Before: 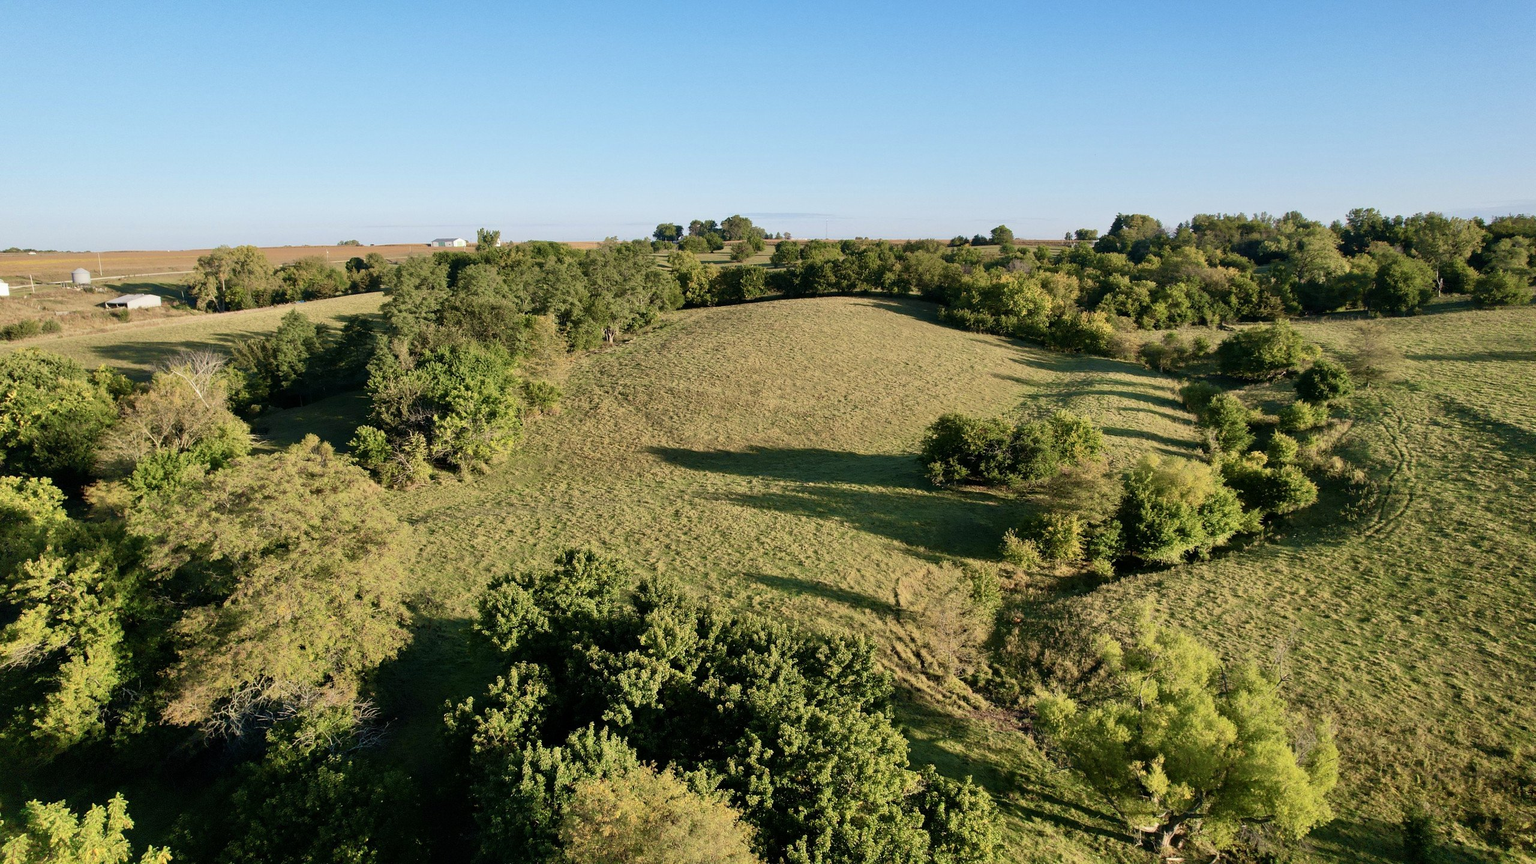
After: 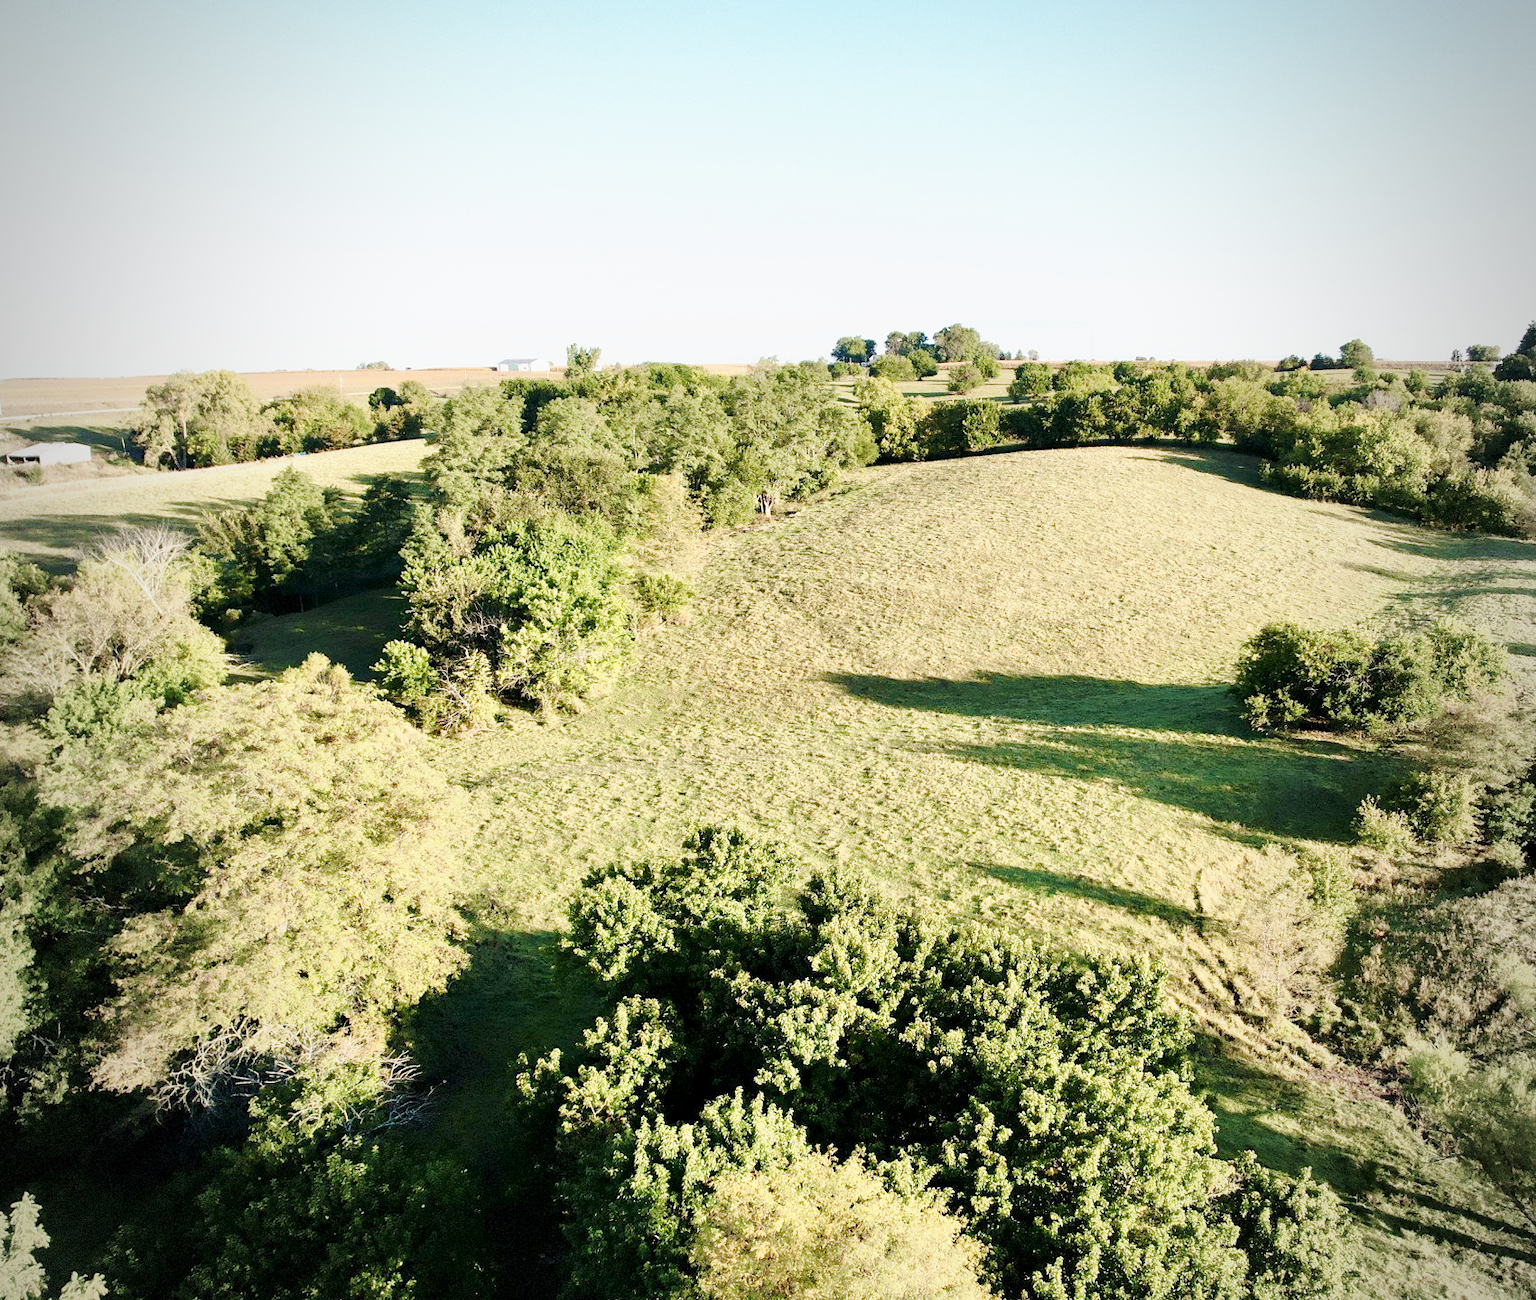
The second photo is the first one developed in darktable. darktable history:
base curve: curves: ch0 [(0, 0) (0.025, 0.046) (0.112, 0.277) (0.467, 0.74) (0.814, 0.929) (1, 0.942)], preserve colors none
crop and rotate: left 6.595%, right 26.948%
exposure: black level correction 0.001, exposure 0.5 EV, compensate highlight preservation false
vignetting: fall-off start 72.68%, fall-off radius 109.08%, width/height ratio 0.732, dithering 8-bit output, unbound false
contrast brightness saturation: saturation -0.04
